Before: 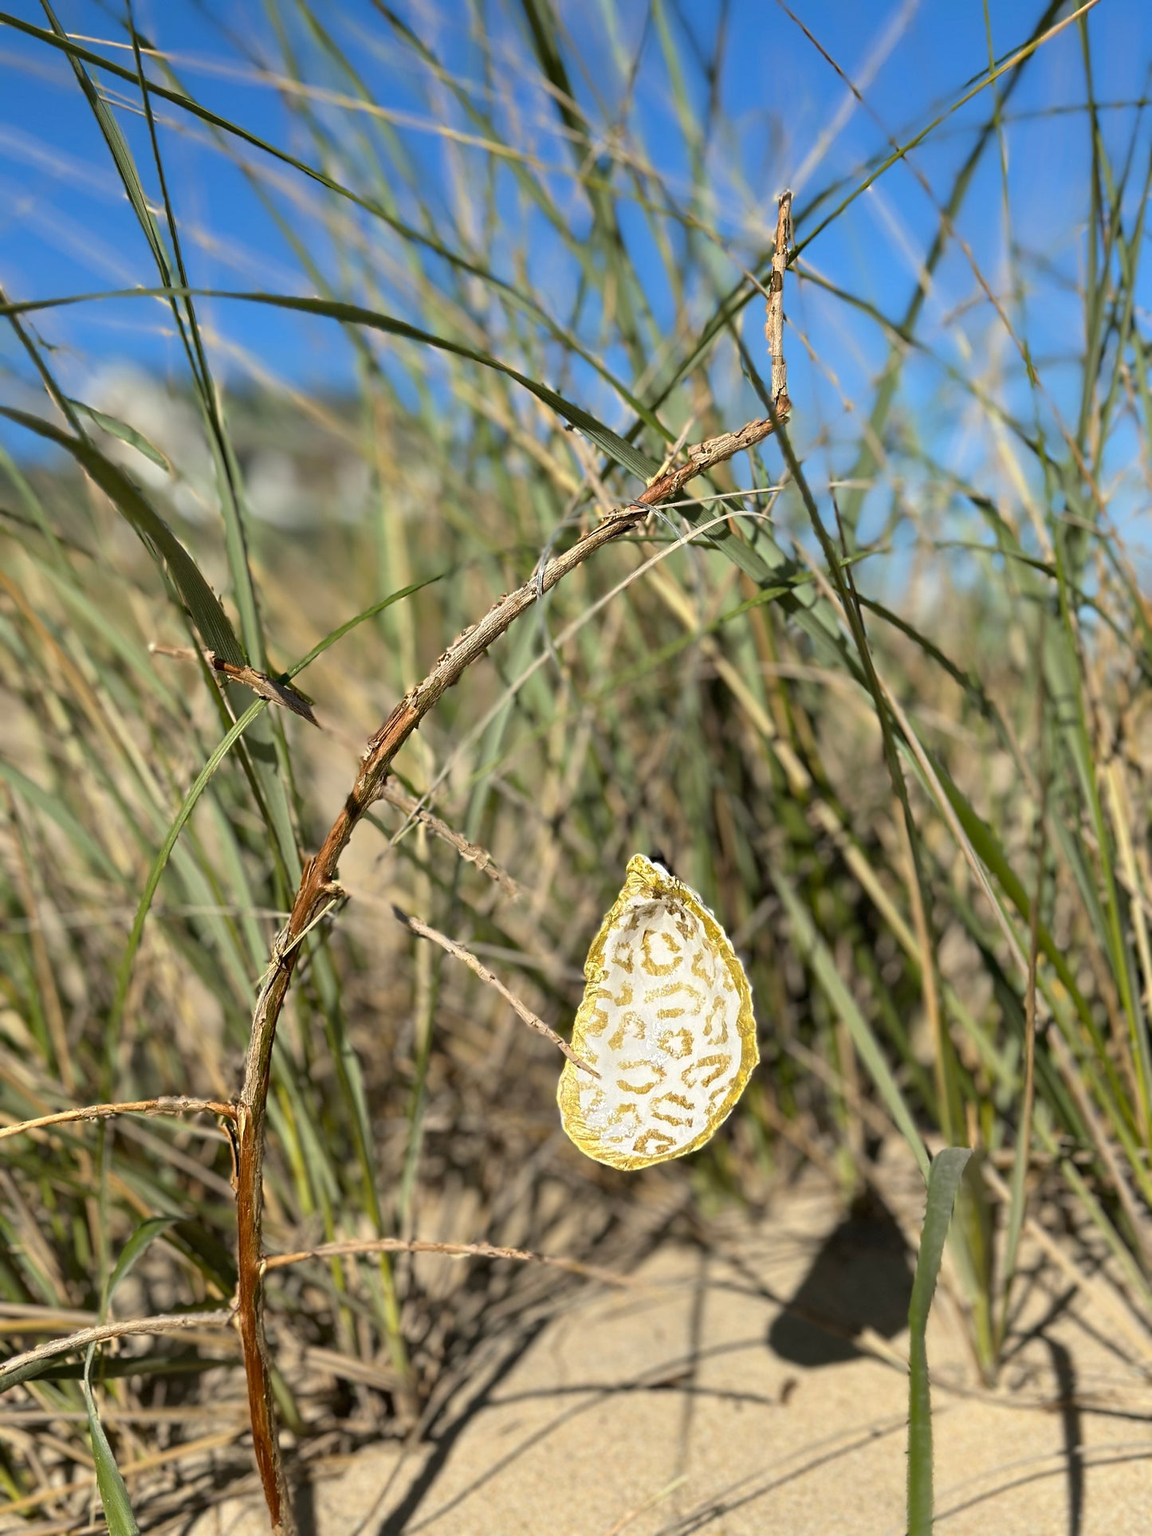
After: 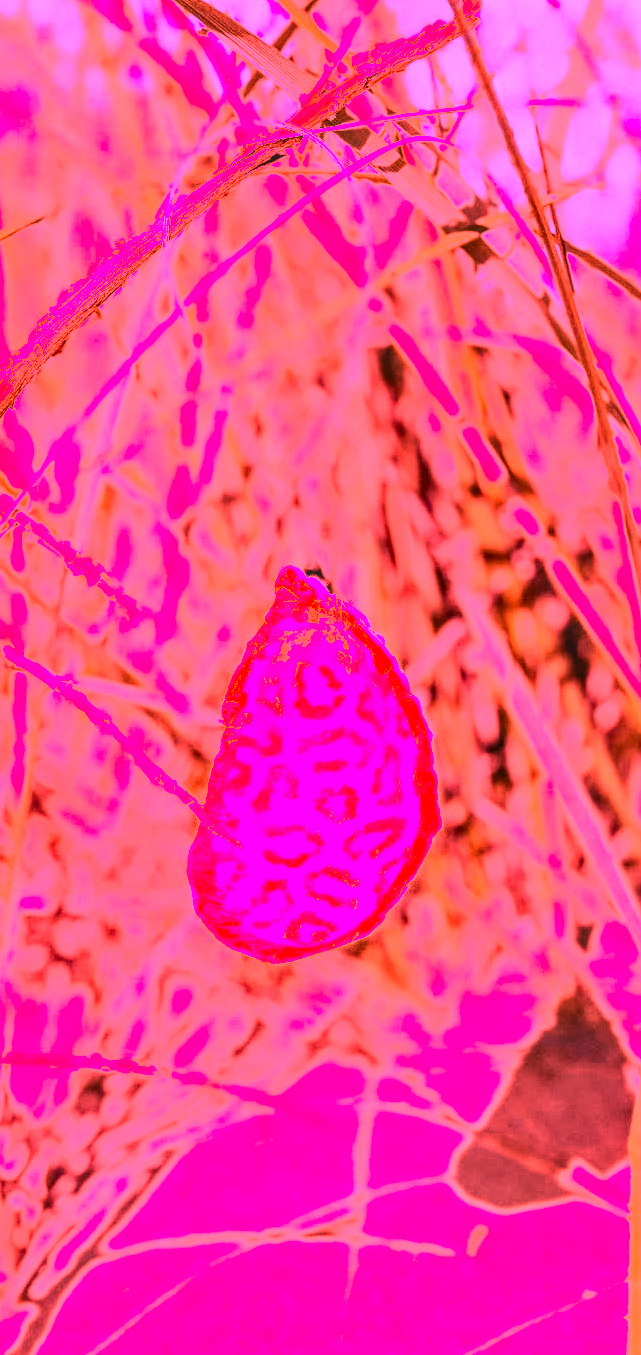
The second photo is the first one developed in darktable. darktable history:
crop: left 35.432%, top 26.233%, right 20.145%, bottom 3.432%
white balance: red 4.26, blue 1.802
contrast brightness saturation: contrast 0.22
local contrast: detail 130%
